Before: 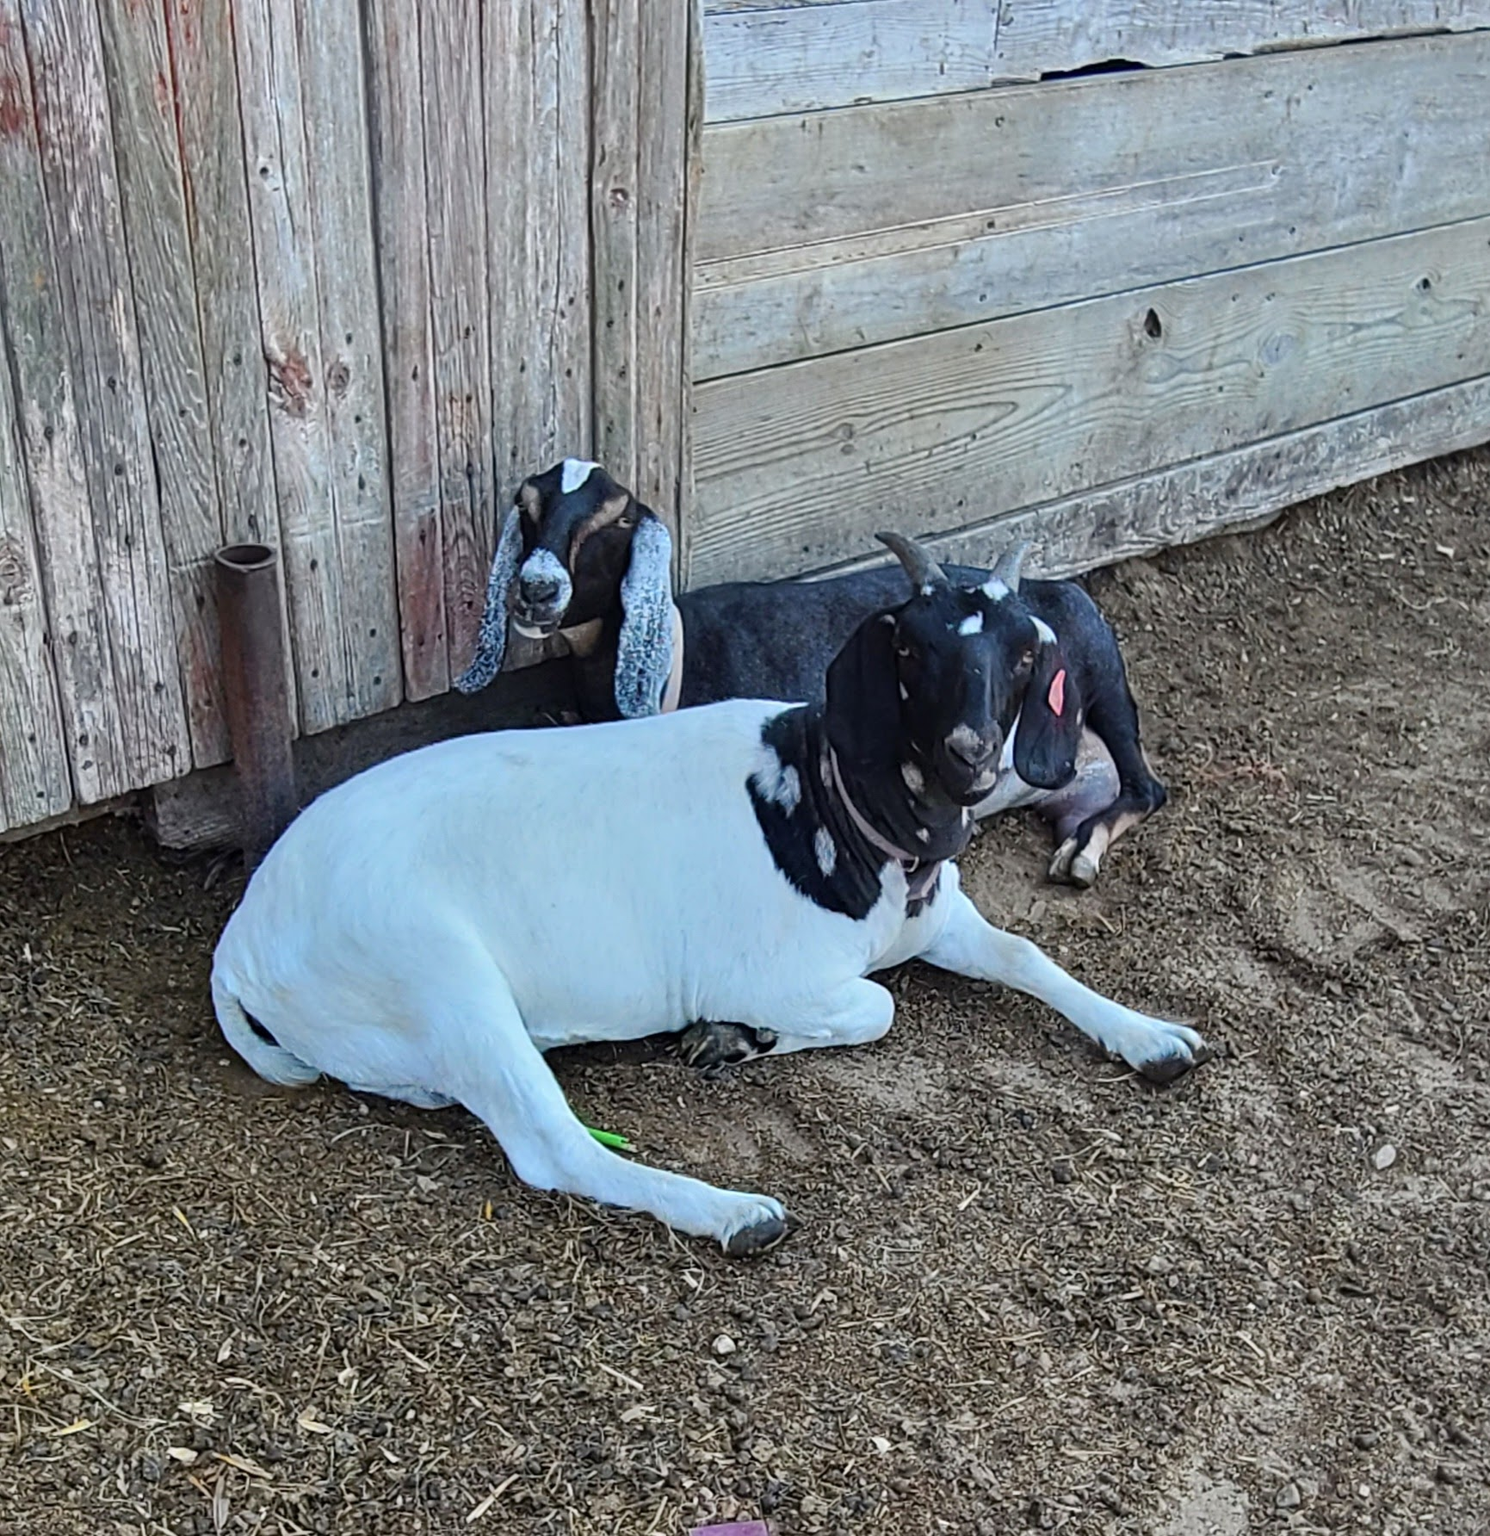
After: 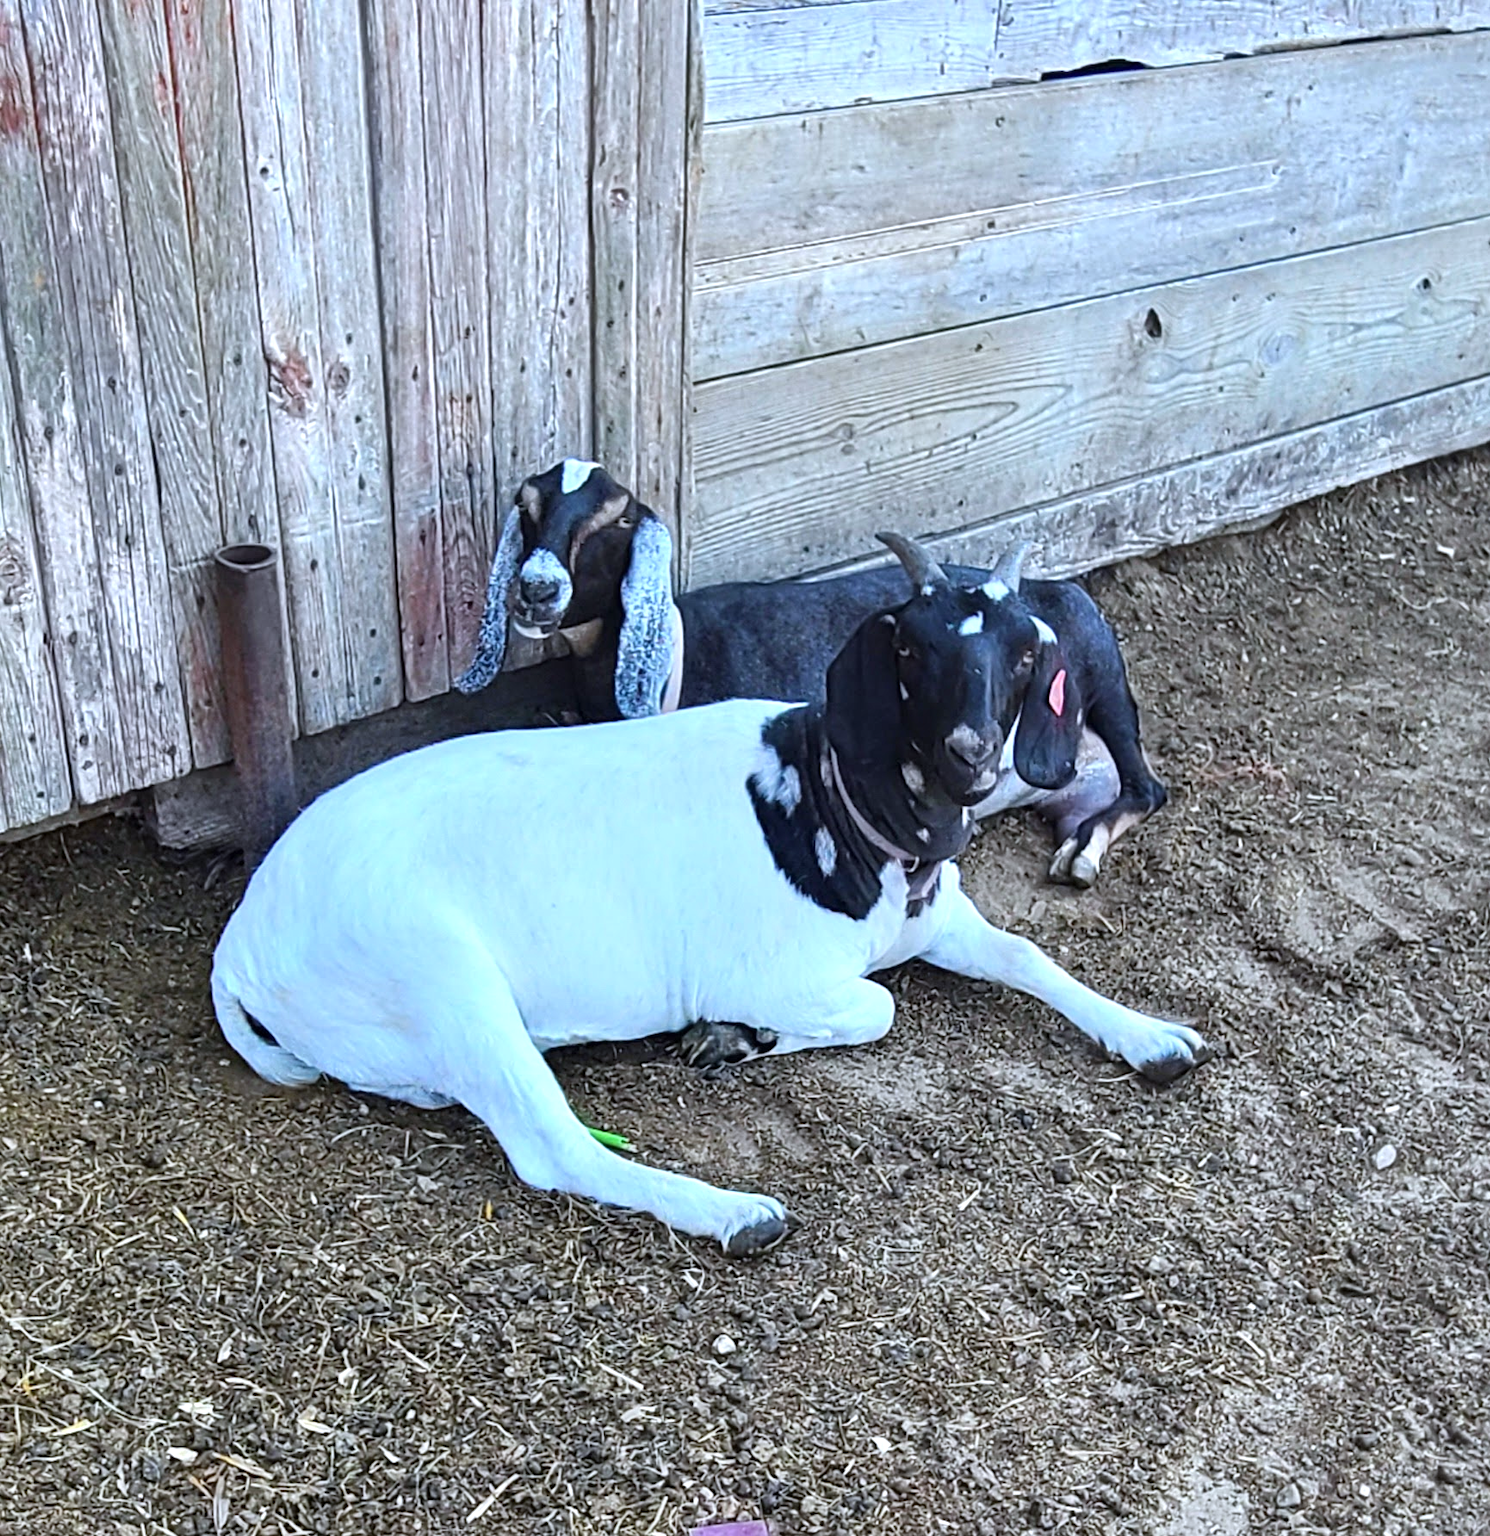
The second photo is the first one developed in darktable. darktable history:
white balance: red 0.954, blue 1.079
rotate and perspective: crop left 0, crop top 0
exposure: exposure 0.6 EV, compensate highlight preservation false
